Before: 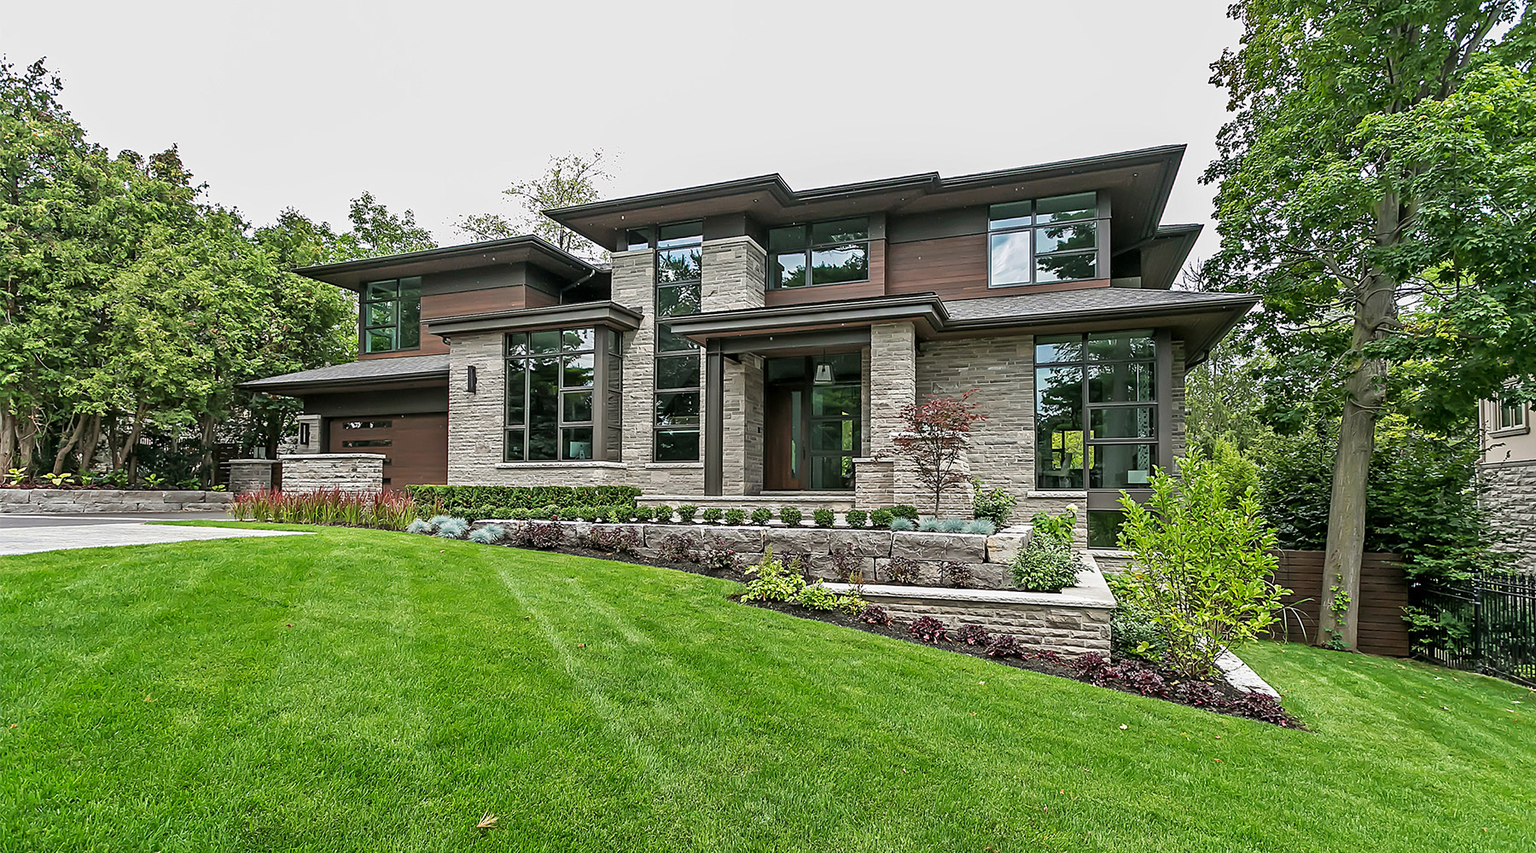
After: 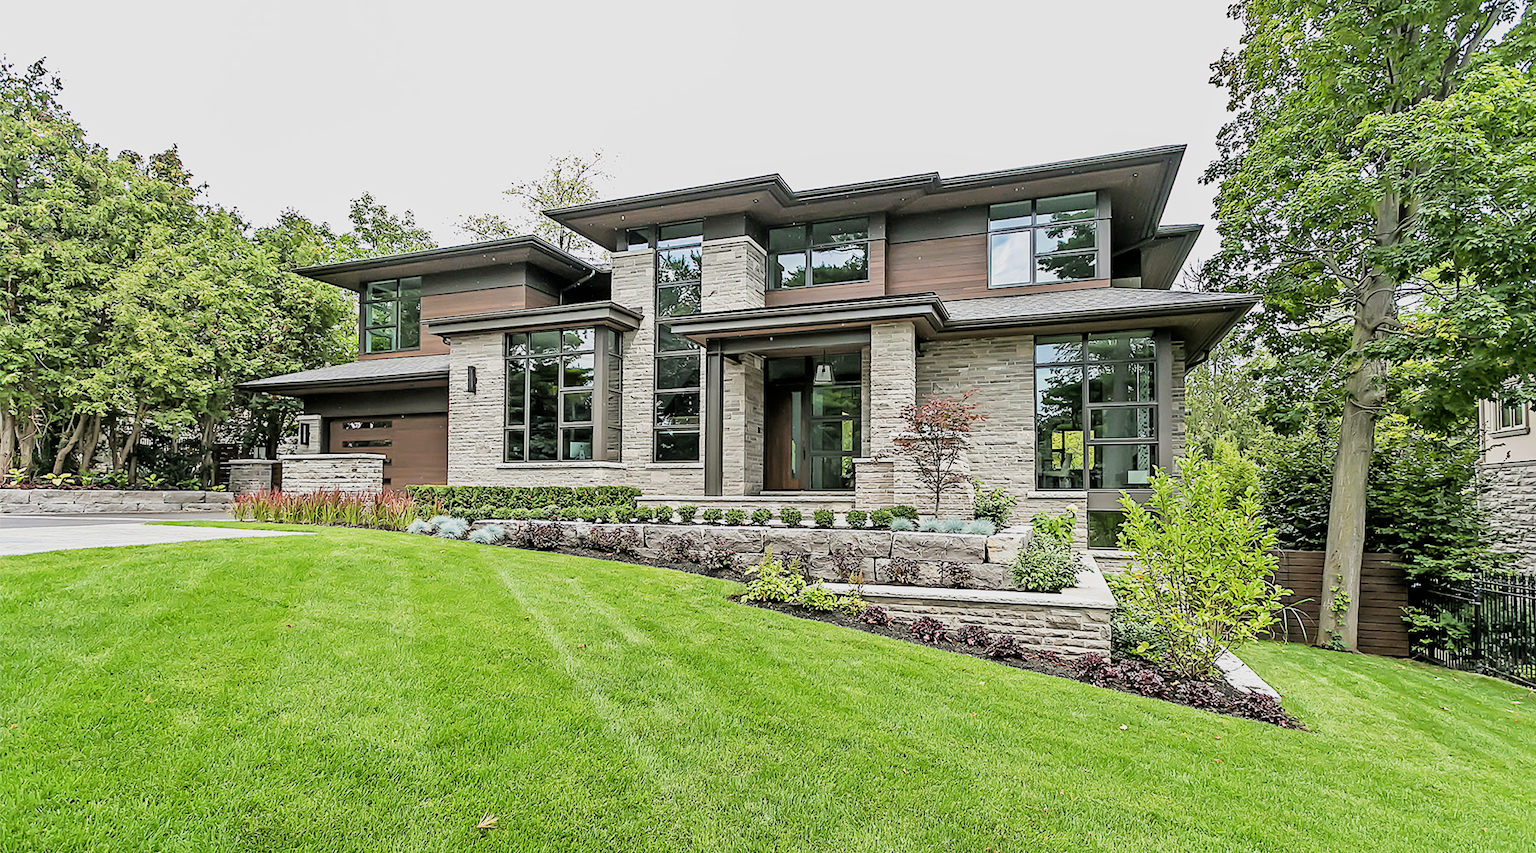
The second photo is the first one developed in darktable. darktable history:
exposure: exposure 0.999 EV, compensate highlight preservation false
filmic rgb: black relative exposure -7.32 EV, white relative exposure 5.09 EV, hardness 3.2
color contrast: green-magenta contrast 0.81
